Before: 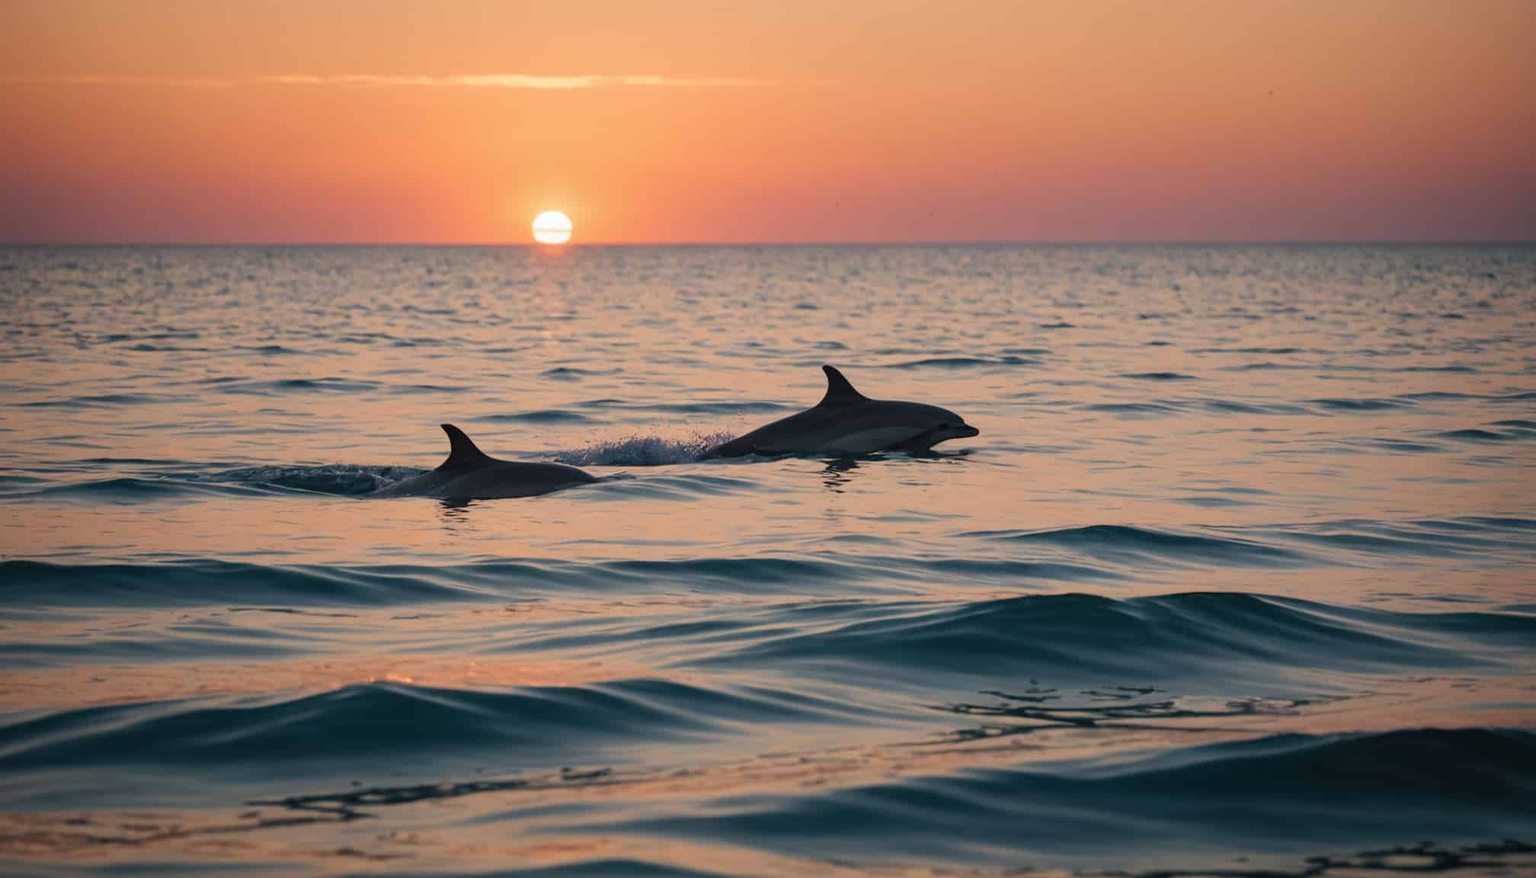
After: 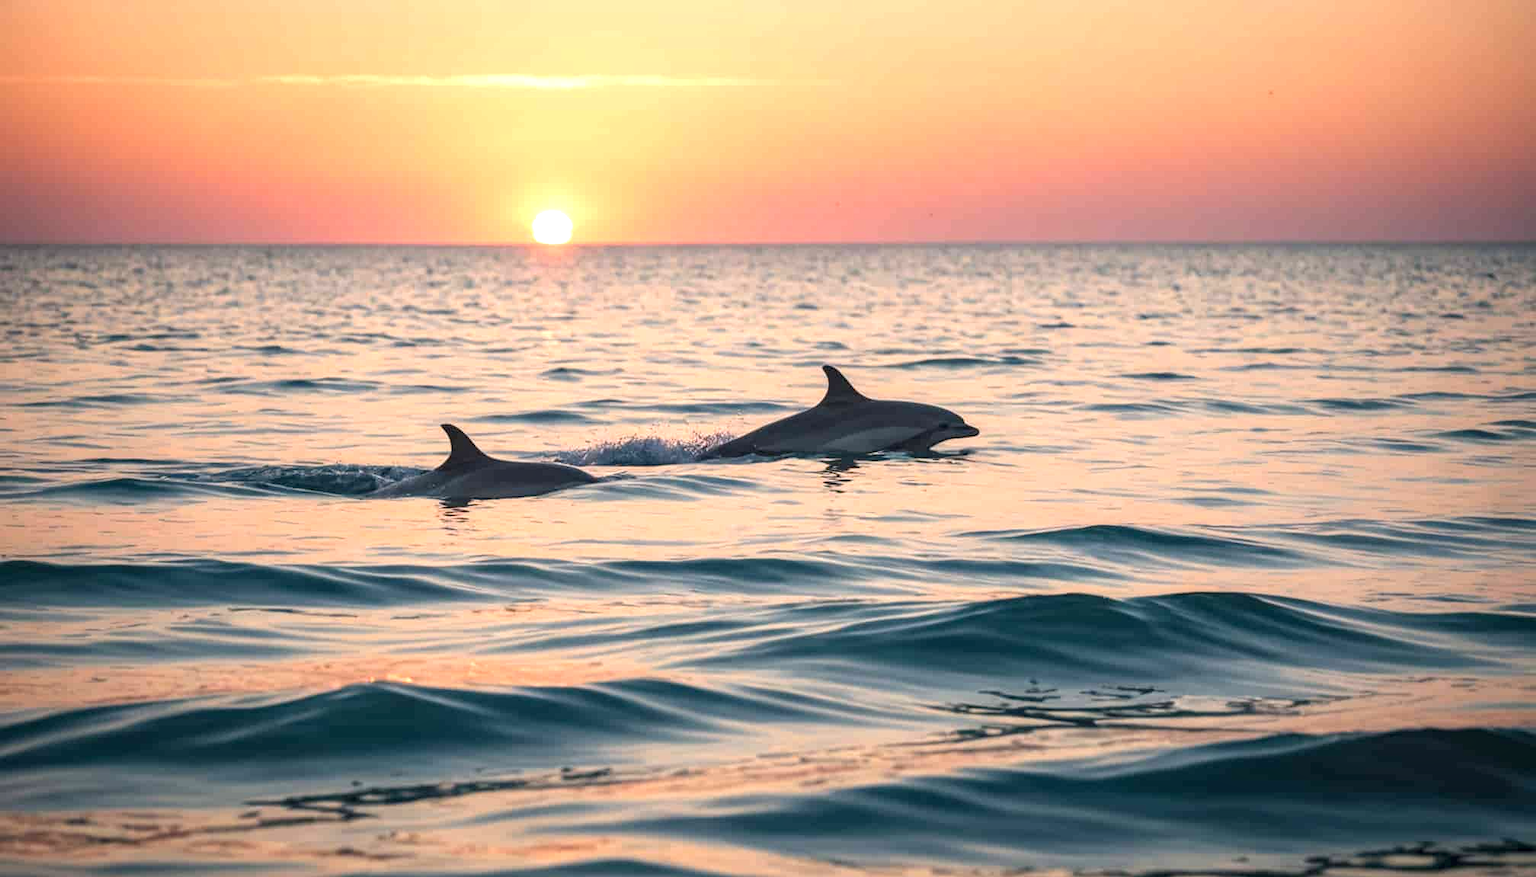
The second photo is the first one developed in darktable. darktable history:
local contrast: on, module defaults
exposure: black level correction 0.001, exposure 0.96 EV, compensate exposure bias true, compensate highlight preservation false
